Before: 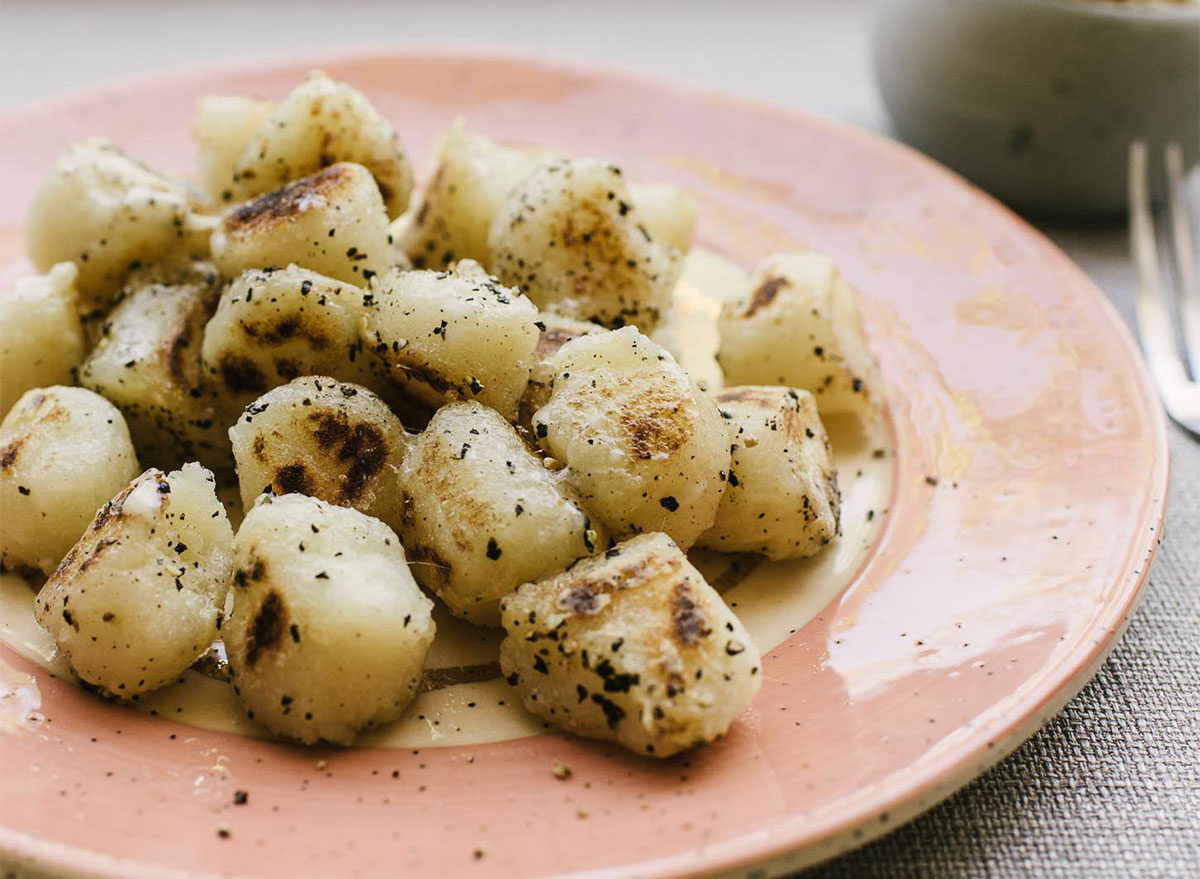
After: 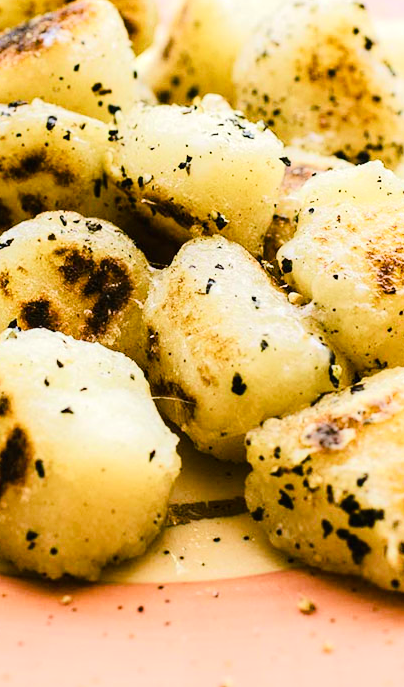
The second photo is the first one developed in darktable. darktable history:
crop and rotate: left 21.332%, top 18.833%, right 44.999%, bottom 2.981%
tone equalizer: -7 EV 0.159 EV, -6 EV 0.63 EV, -5 EV 1.18 EV, -4 EV 1.31 EV, -3 EV 1.16 EV, -2 EV 0.6 EV, -1 EV 0.15 EV, edges refinement/feathering 500, mask exposure compensation -1.57 EV, preserve details no
color balance rgb: perceptual saturation grading › global saturation 0.453%, perceptual saturation grading › highlights -9.014%, perceptual saturation grading › mid-tones 18.416%, perceptual saturation grading › shadows 28.713%, global vibrance 26.7%, contrast 6.681%
levels: mode automatic
